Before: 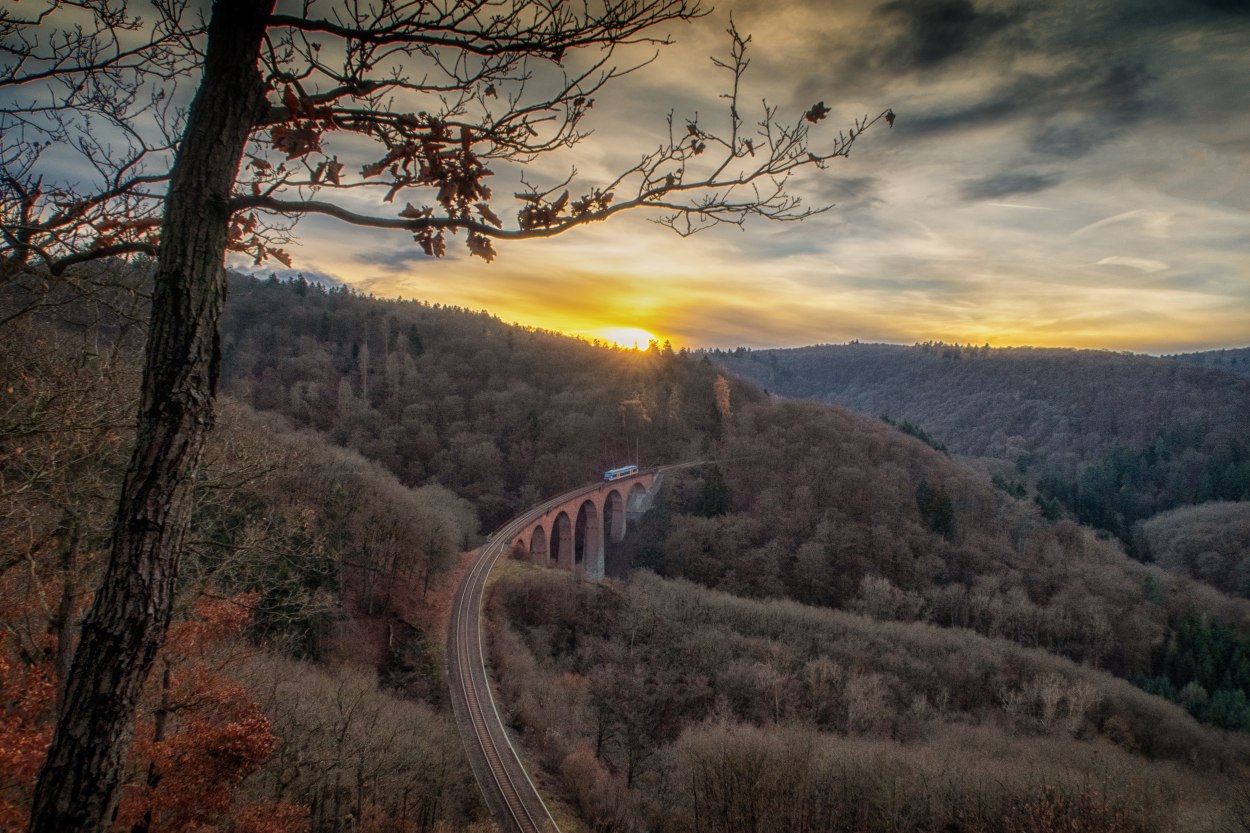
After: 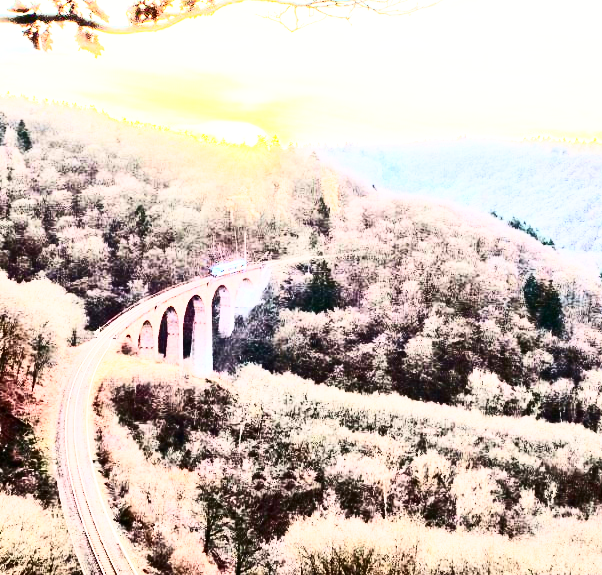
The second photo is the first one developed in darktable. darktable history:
crop: left 31.391%, top 24.652%, right 20.372%, bottom 6.298%
contrast brightness saturation: contrast 0.925, brightness 0.192
exposure: exposure 1.501 EV, compensate exposure bias true, compensate highlight preservation false
base curve: curves: ch0 [(0, 0) (0.007, 0.004) (0.027, 0.03) (0.046, 0.07) (0.207, 0.54) (0.442, 0.872) (0.673, 0.972) (1, 1)], exposure shift 0.01, preserve colors none
